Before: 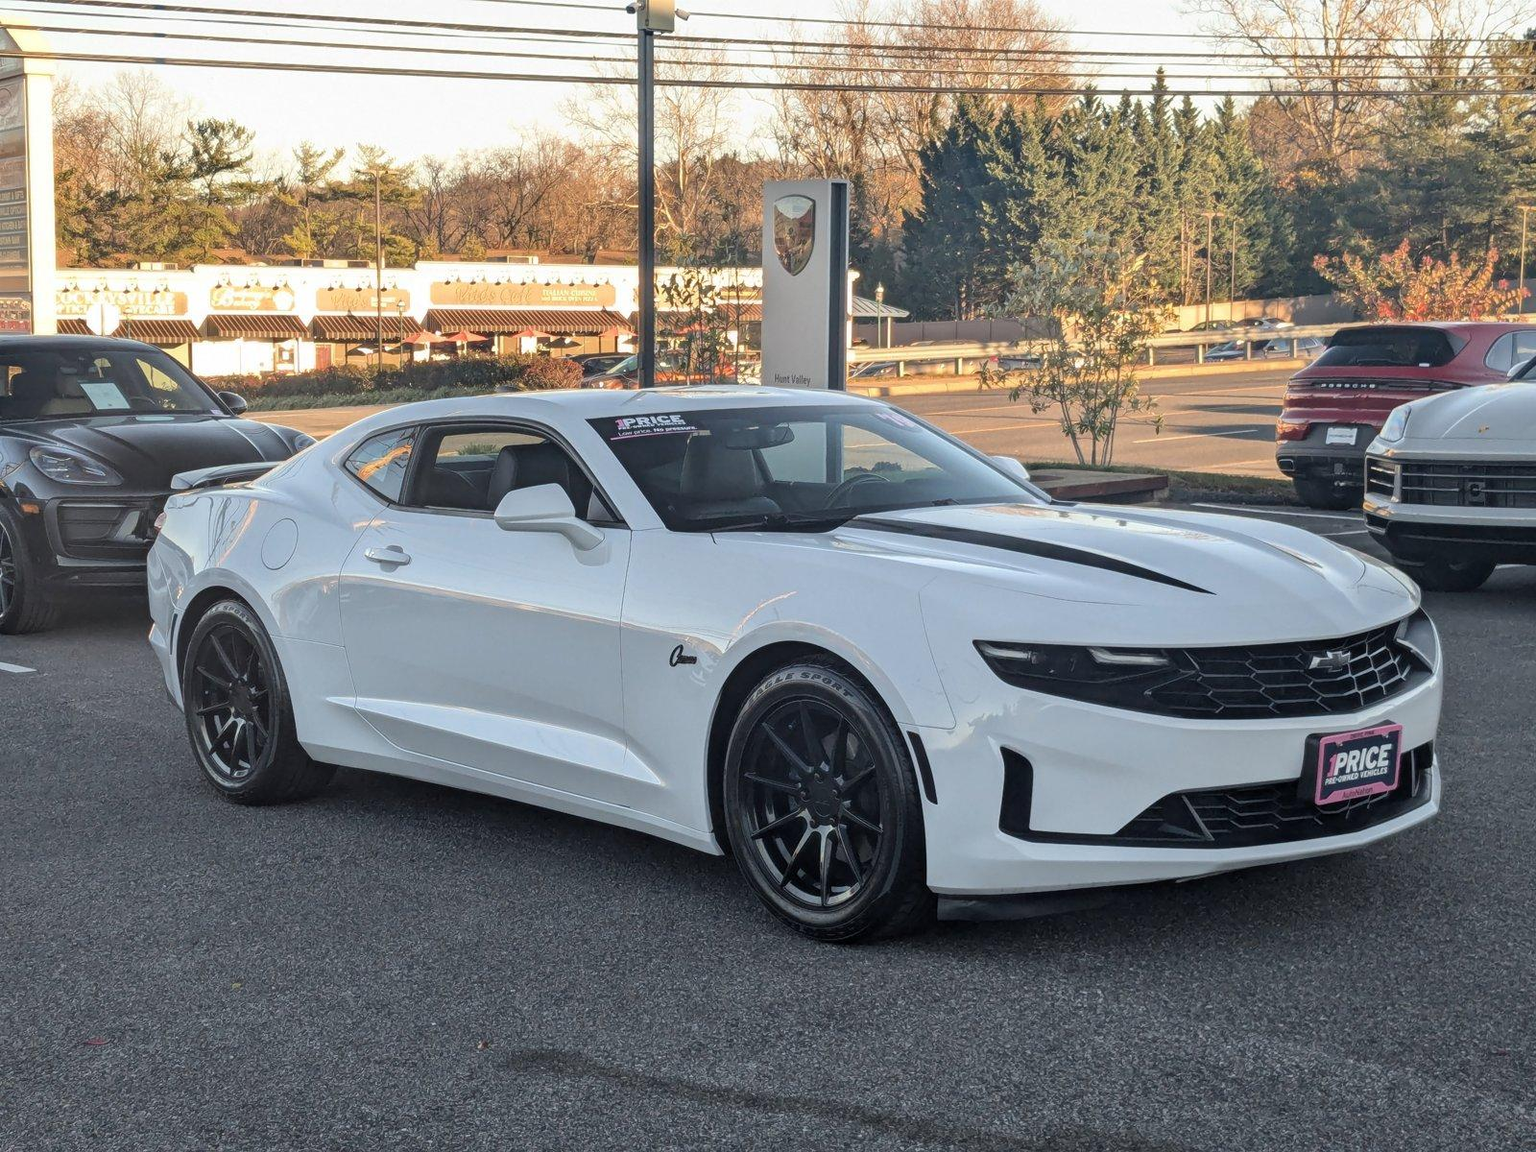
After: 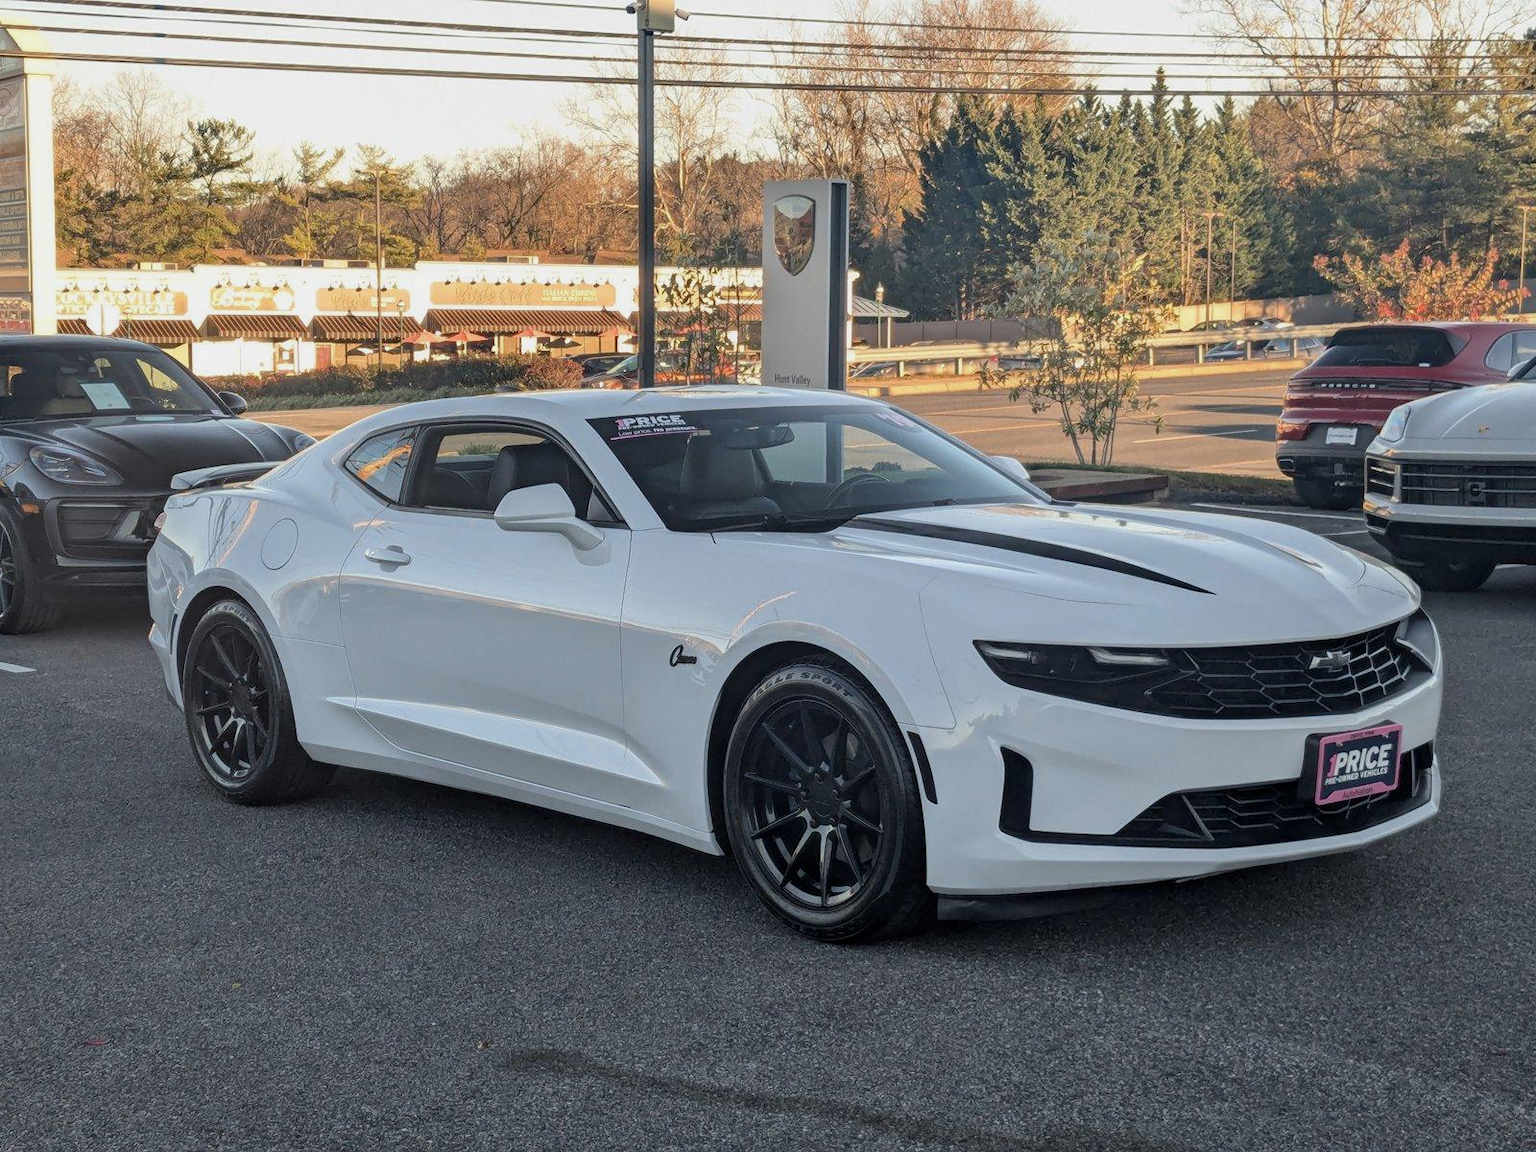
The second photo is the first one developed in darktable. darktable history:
exposure: black level correction 0.001, exposure -0.2 EV, compensate highlight preservation false
